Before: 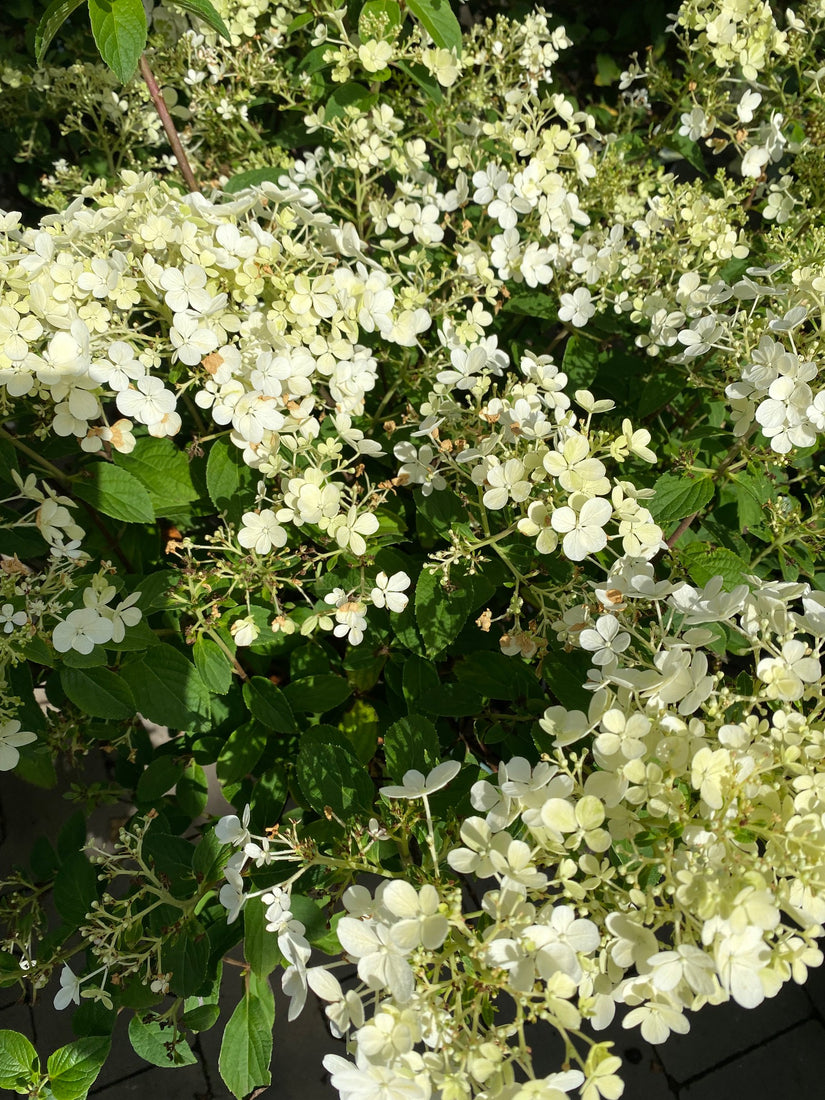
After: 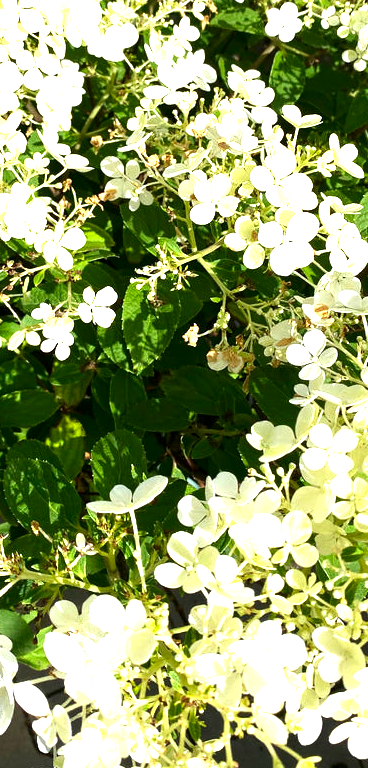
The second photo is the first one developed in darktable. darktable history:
crop: left 35.634%, top 25.955%, right 19.704%, bottom 3.455%
exposure: black level correction 0.001, exposure 1.64 EV, compensate exposure bias true, compensate highlight preservation false
contrast brightness saturation: contrast 0.068, brightness -0.133, saturation 0.055
